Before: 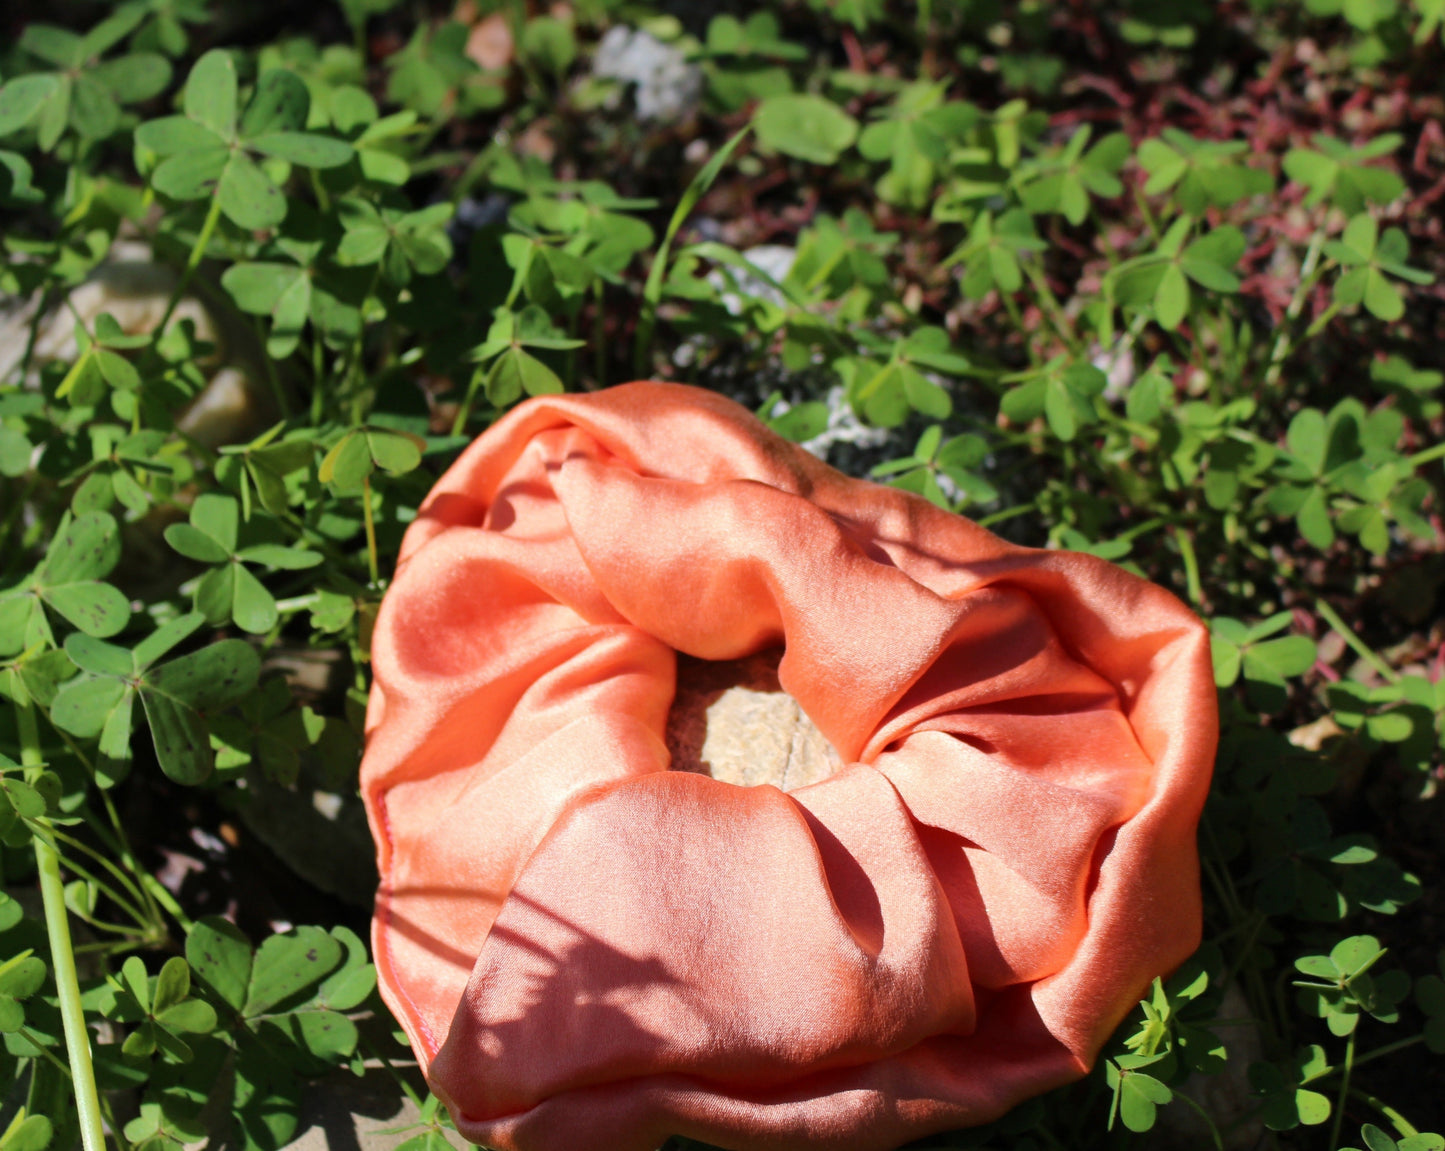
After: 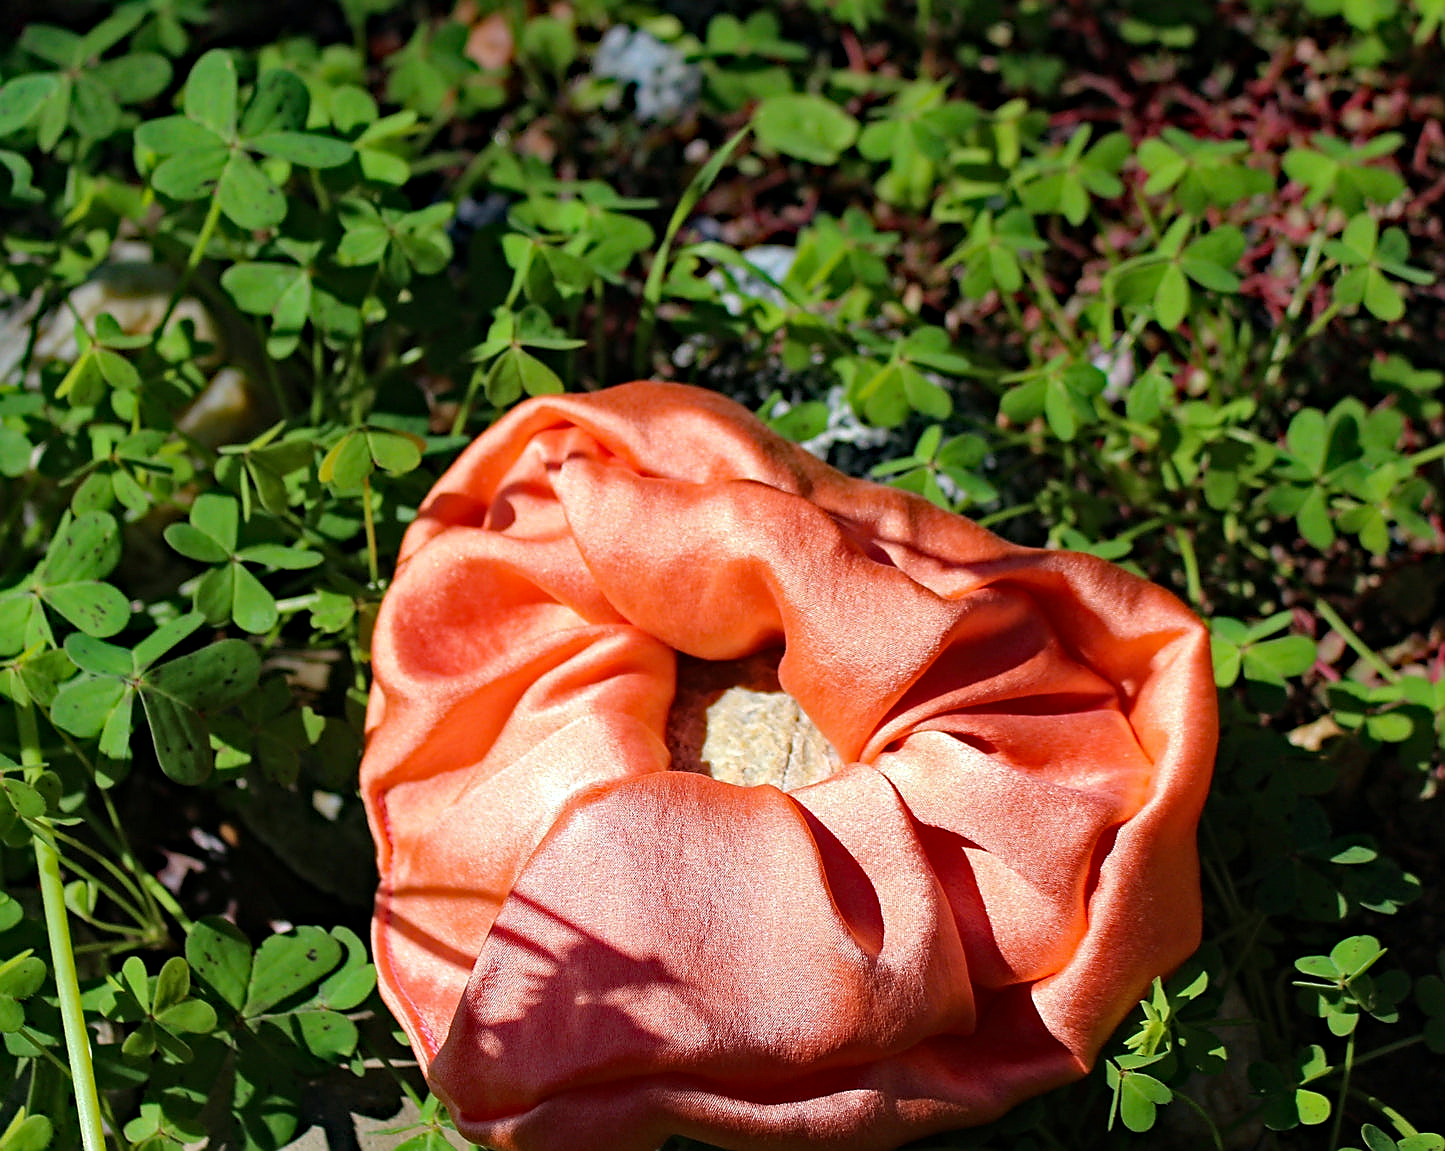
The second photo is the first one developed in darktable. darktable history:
sharpen: radius 1.355, amount 1.246, threshold 0.739
haze removal: strength 0.498, distance 0.437, compatibility mode true
